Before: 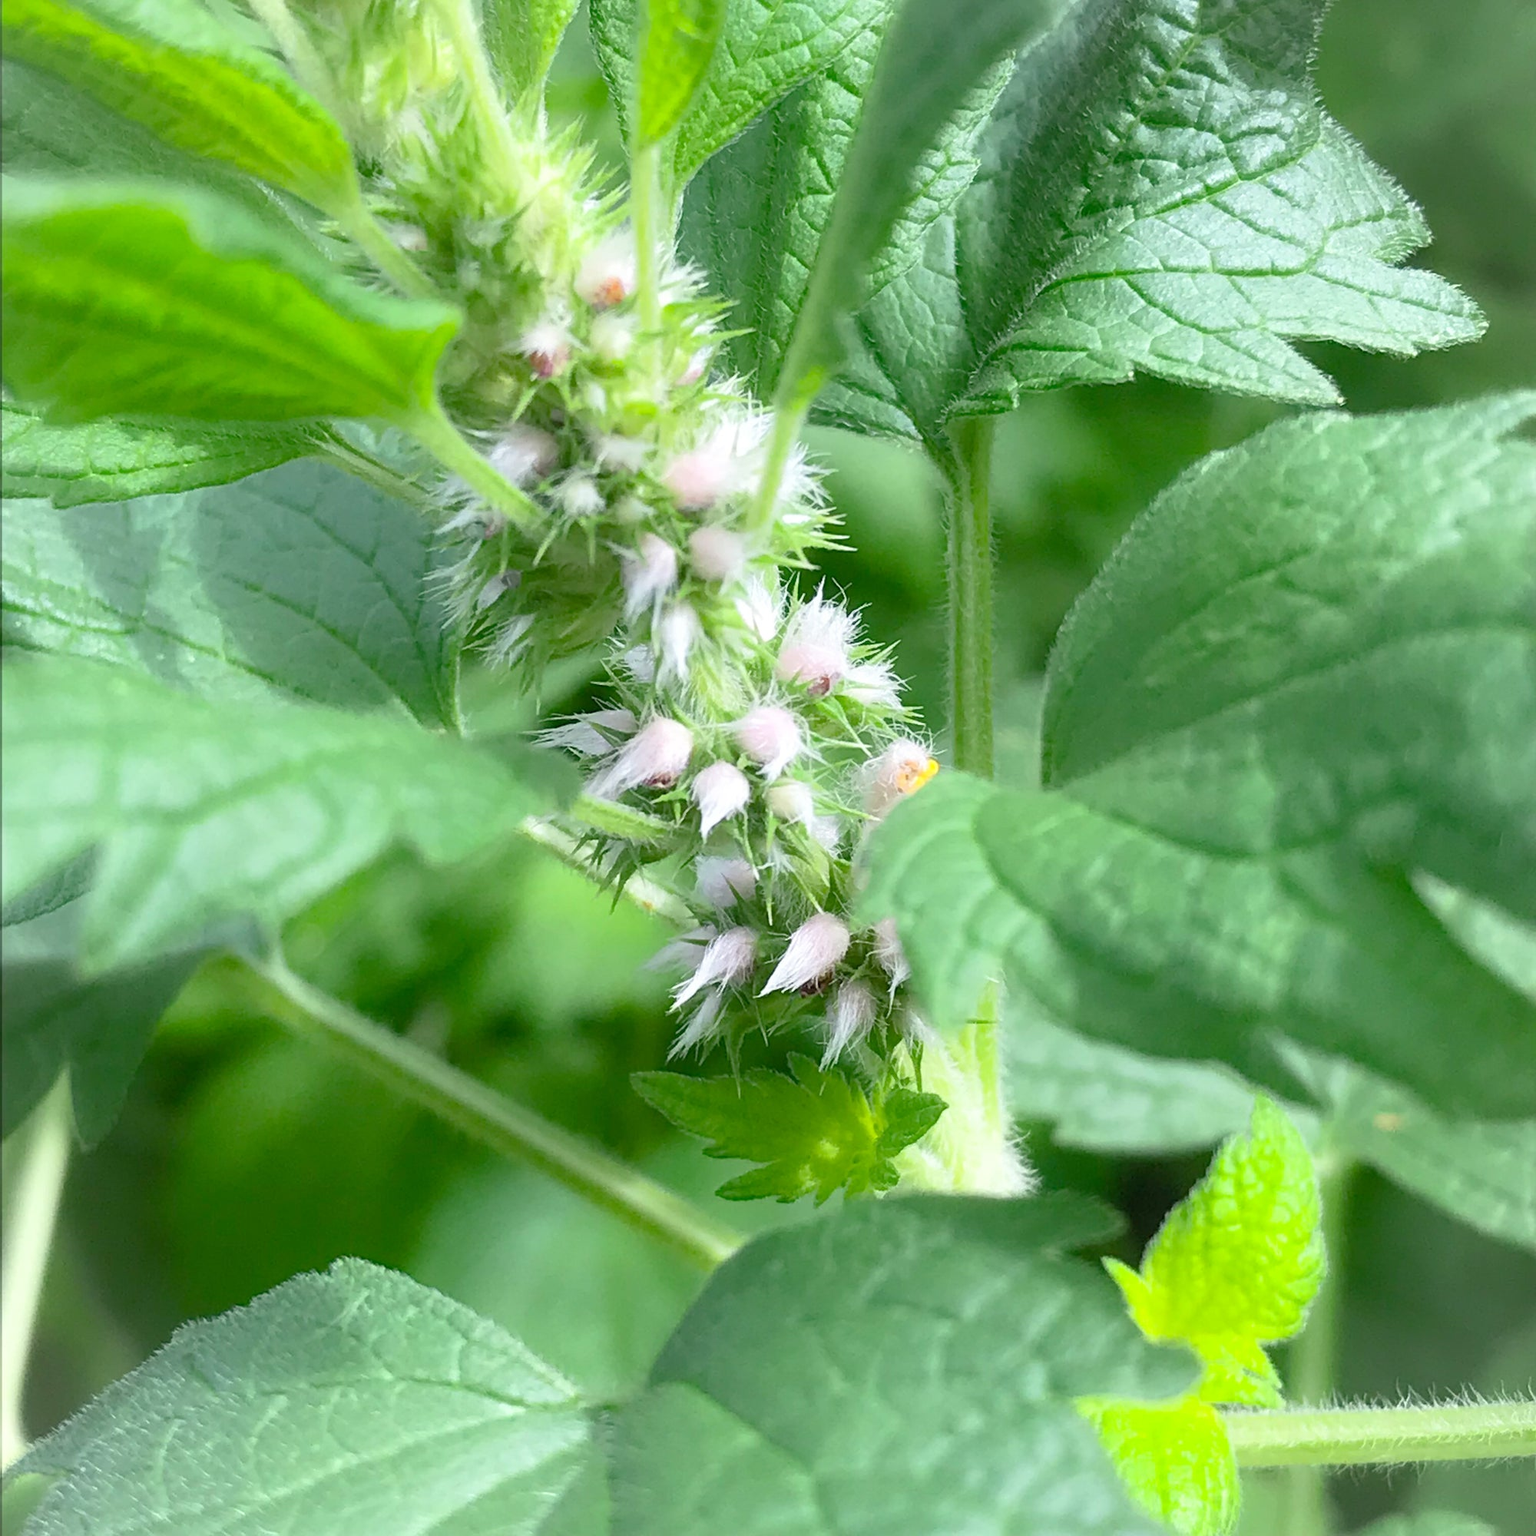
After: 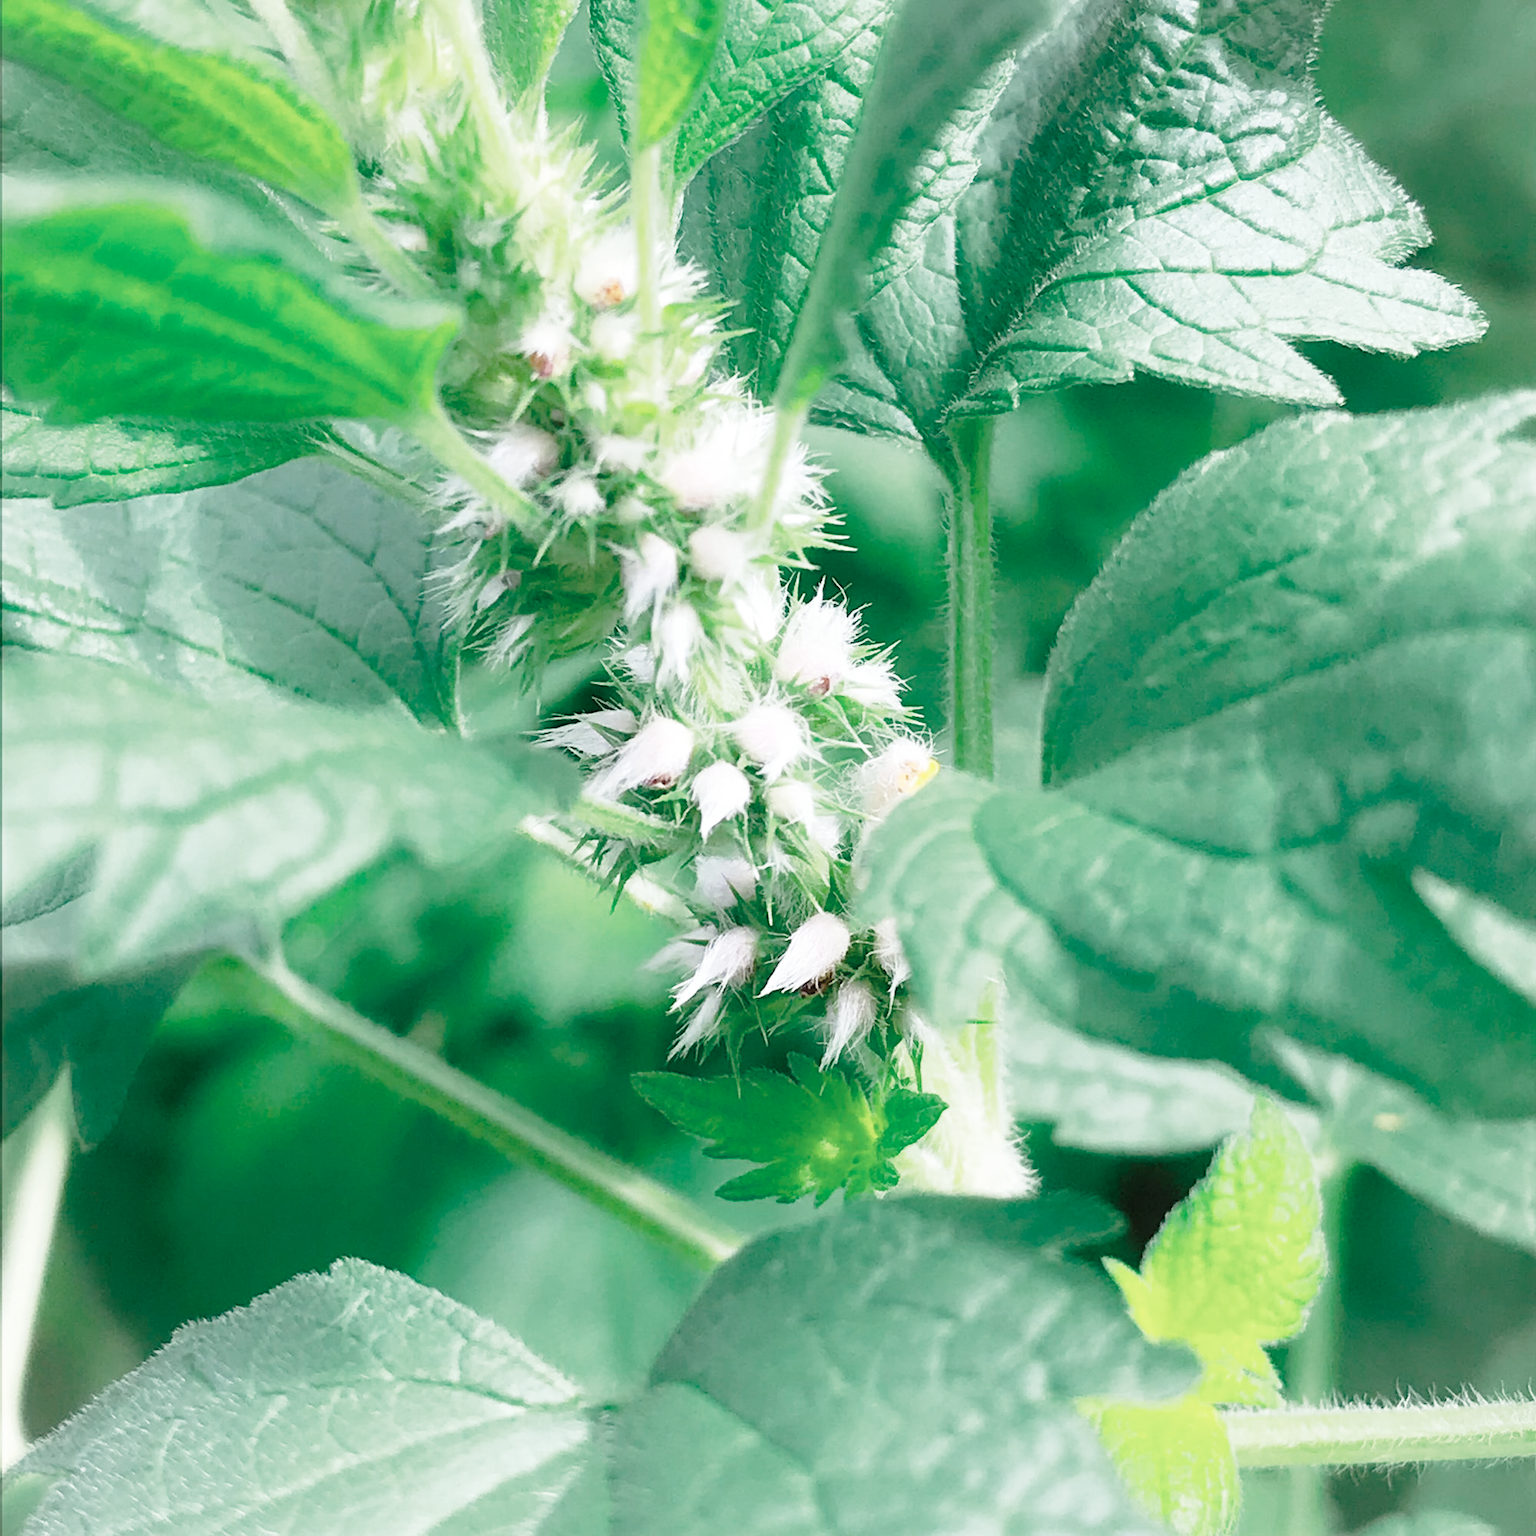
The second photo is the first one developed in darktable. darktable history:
color zones: curves: ch0 [(0, 0.5) (0.125, 0.4) (0.25, 0.5) (0.375, 0.4) (0.5, 0.4) (0.625, 0.35) (0.75, 0.35) (0.875, 0.5)]; ch1 [(0, 0.35) (0.125, 0.45) (0.25, 0.35) (0.375, 0.35) (0.5, 0.35) (0.625, 0.35) (0.75, 0.45) (0.875, 0.35)]; ch2 [(0, 0.6) (0.125, 0.5) (0.25, 0.5) (0.375, 0.6) (0.5, 0.6) (0.625, 0.5) (0.75, 0.5) (0.875, 0.5)]
base curve: curves: ch0 [(0, 0) (0.028, 0.03) (0.121, 0.232) (0.46, 0.748) (0.859, 0.968) (1, 1)], preserve colors none
